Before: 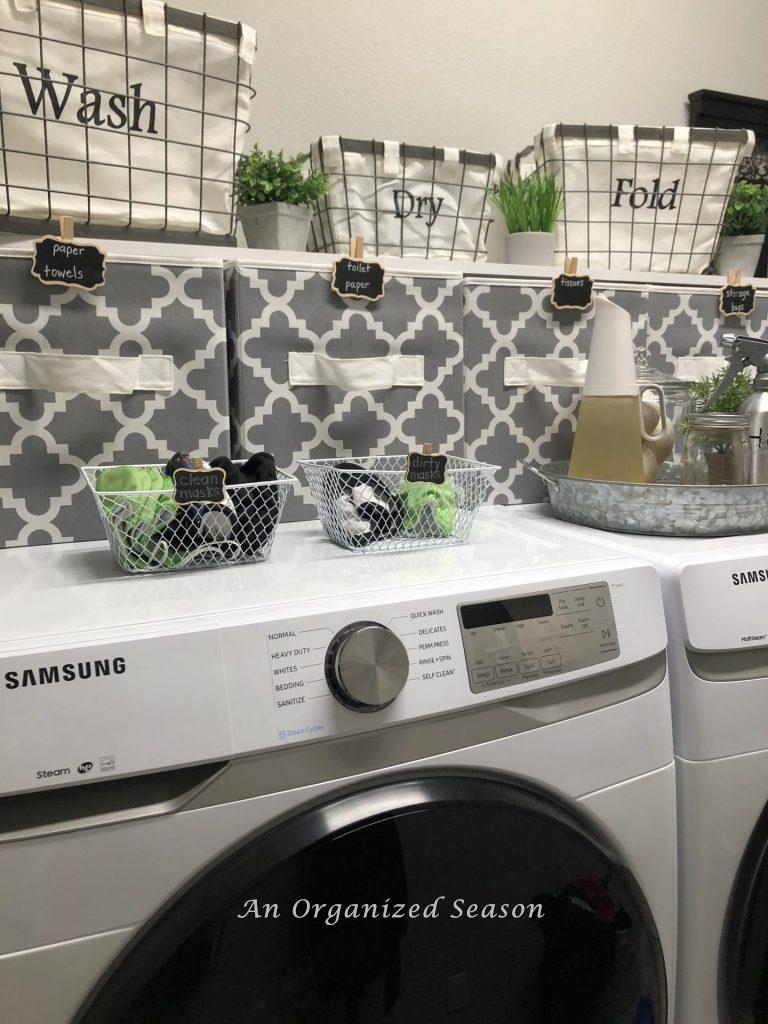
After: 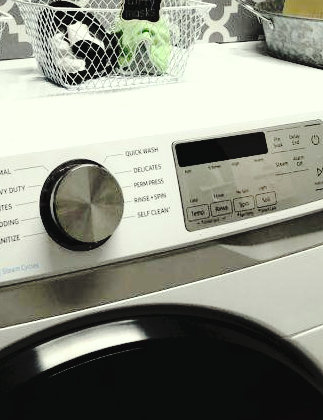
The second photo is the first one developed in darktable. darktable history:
filmic rgb: black relative exposure -3.63 EV, white relative exposure 2.16 EV, hardness 3.62
crop: left 37.221%, top 45.169%, right 20.63%, bottom 13.777%
color correction: highlights a* -4.28, highlights b* 6.53
tone curve: curves: ch0 [(0, 0) (0.003, 0.057) (0.011, 0.061) (0.025, 0.065) (0.044, 0.075) (0.069, 0.082) (0.1, 0.09) (0.136, 0.102) (0.177, 0.145) (0.224, 0.195) (0.277, 0.27) (0.335, 0.374) (0.399, 0.486) (0.468, 0.578) (0.543, 0.652) (0.623, 0.717) (0.709, 0.778) (0.801, 0.837) (0.898, 0.909) (1, 1)], preserve colors none
